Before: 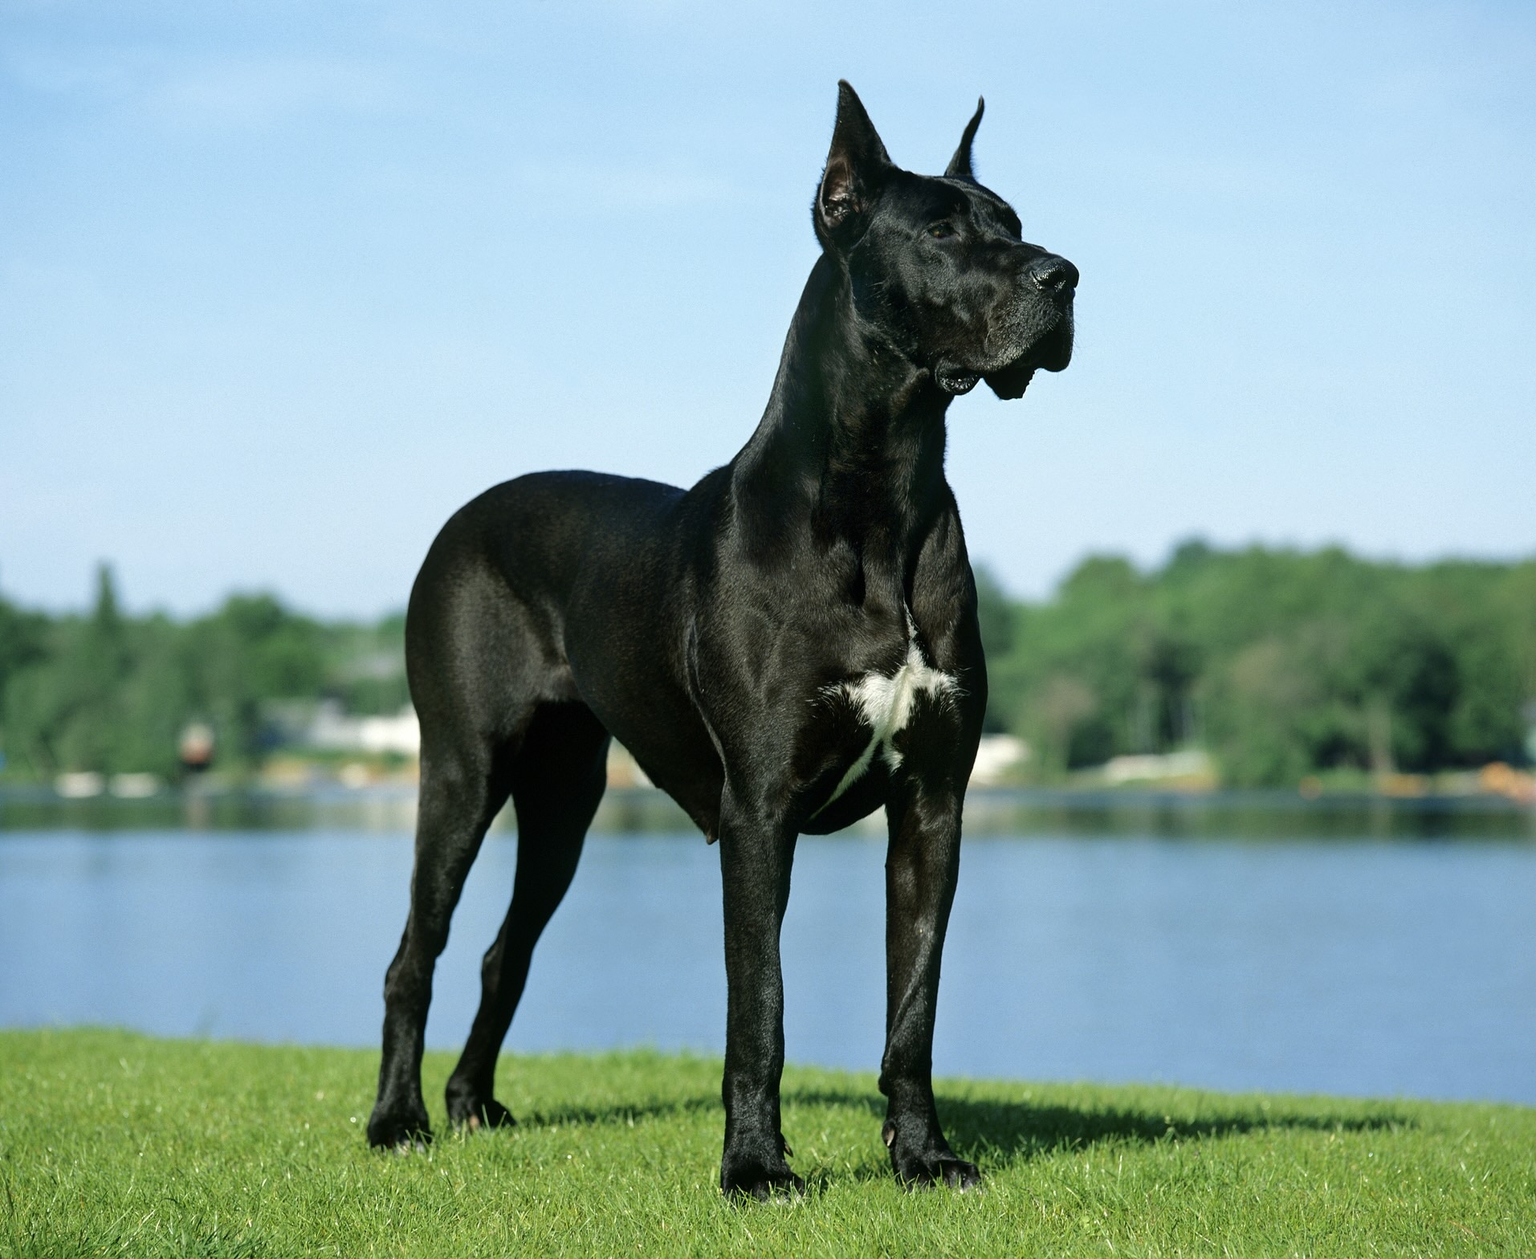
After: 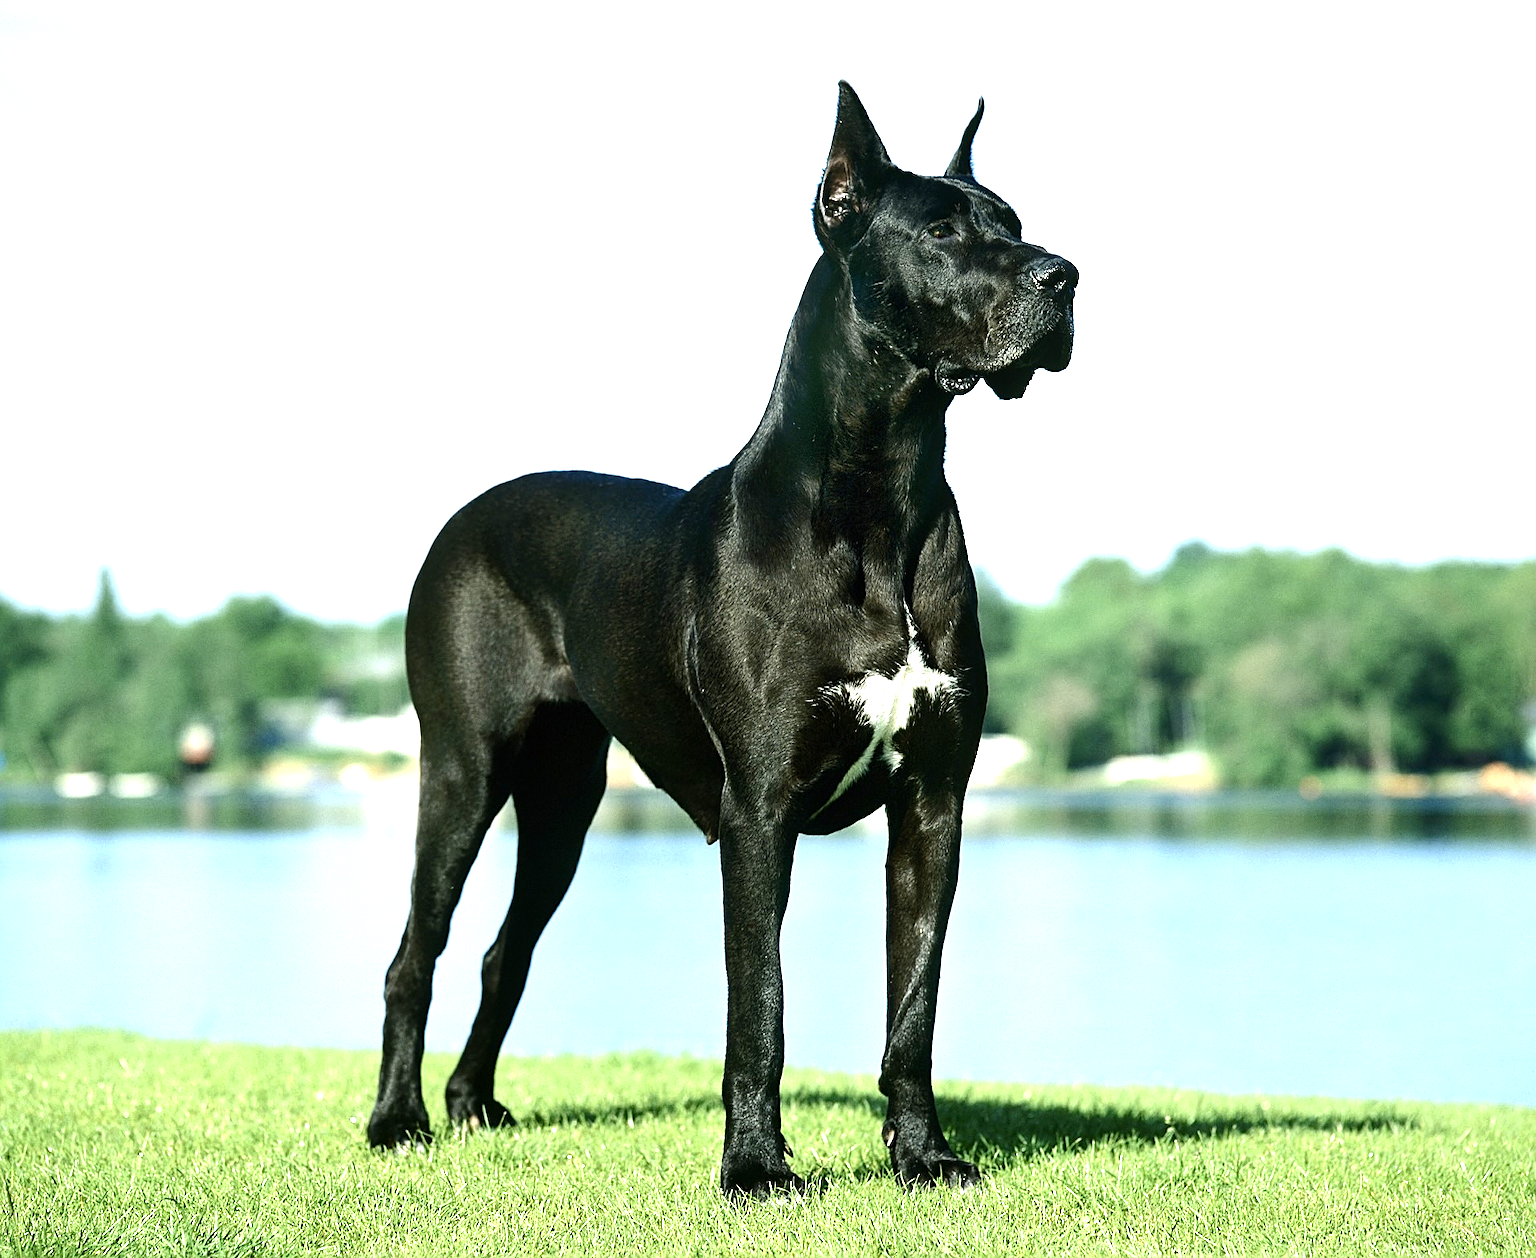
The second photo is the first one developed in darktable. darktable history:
sharpen: on, module defaults
exposure: black level correction 0, exposure 1 EV, compensate highlight preservation false
color balance rgb: shadows lift › luminance -20%, power › hue 72.24°, highlights gain › luminance 15%, global offset › hue 171.6°, perceptual saturation grading › highlights -30%, perceptual saturation grading › shadows 20%, global vibrance 30%, contrast 10%
